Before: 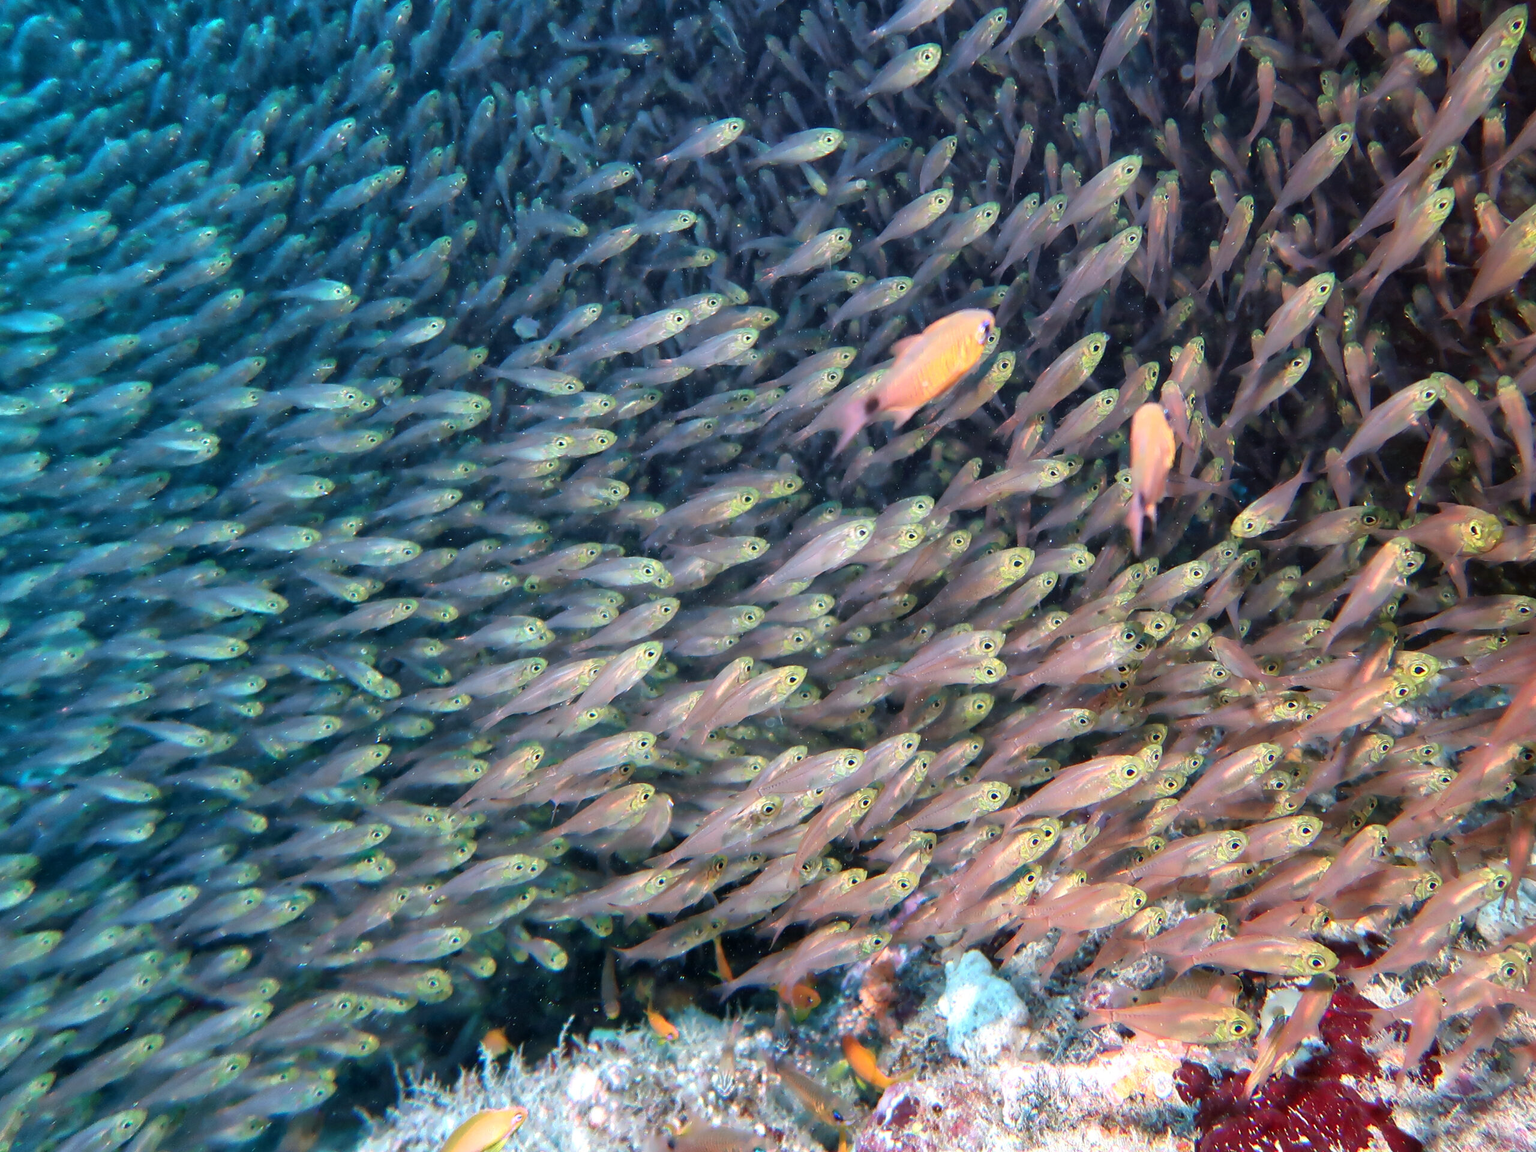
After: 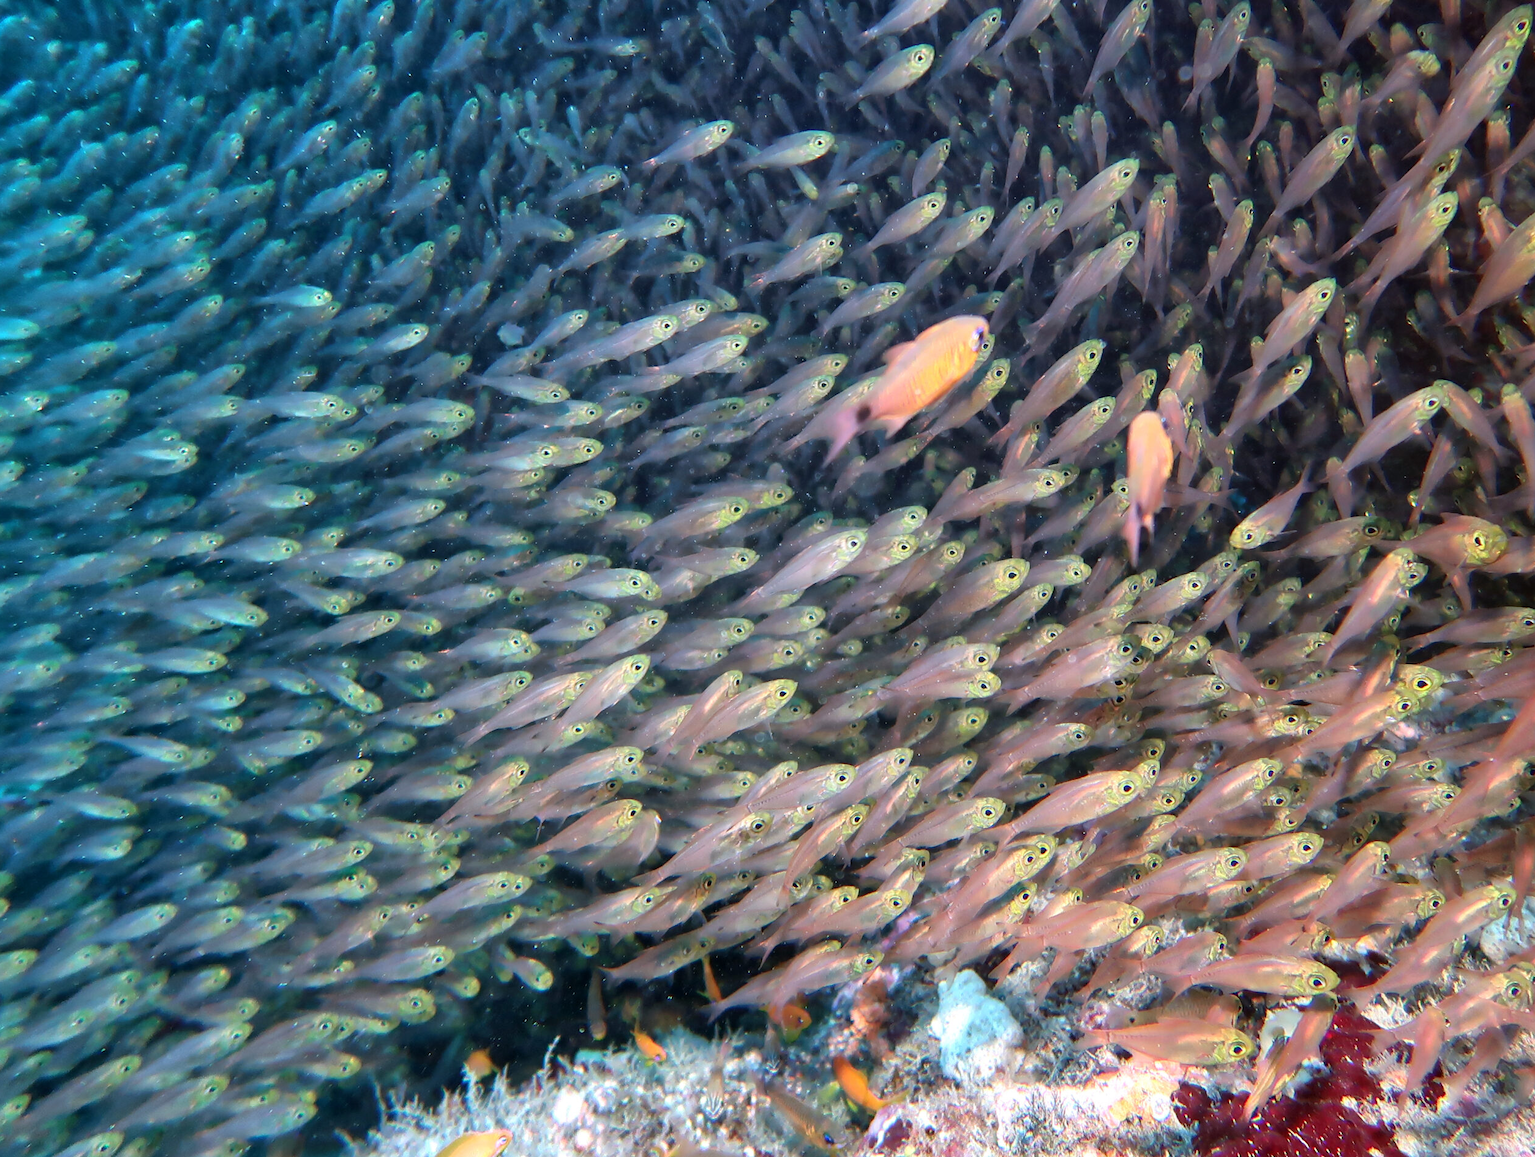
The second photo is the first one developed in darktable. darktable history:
crop: left 1.691%, right 0.277%, bottom 1.496%
